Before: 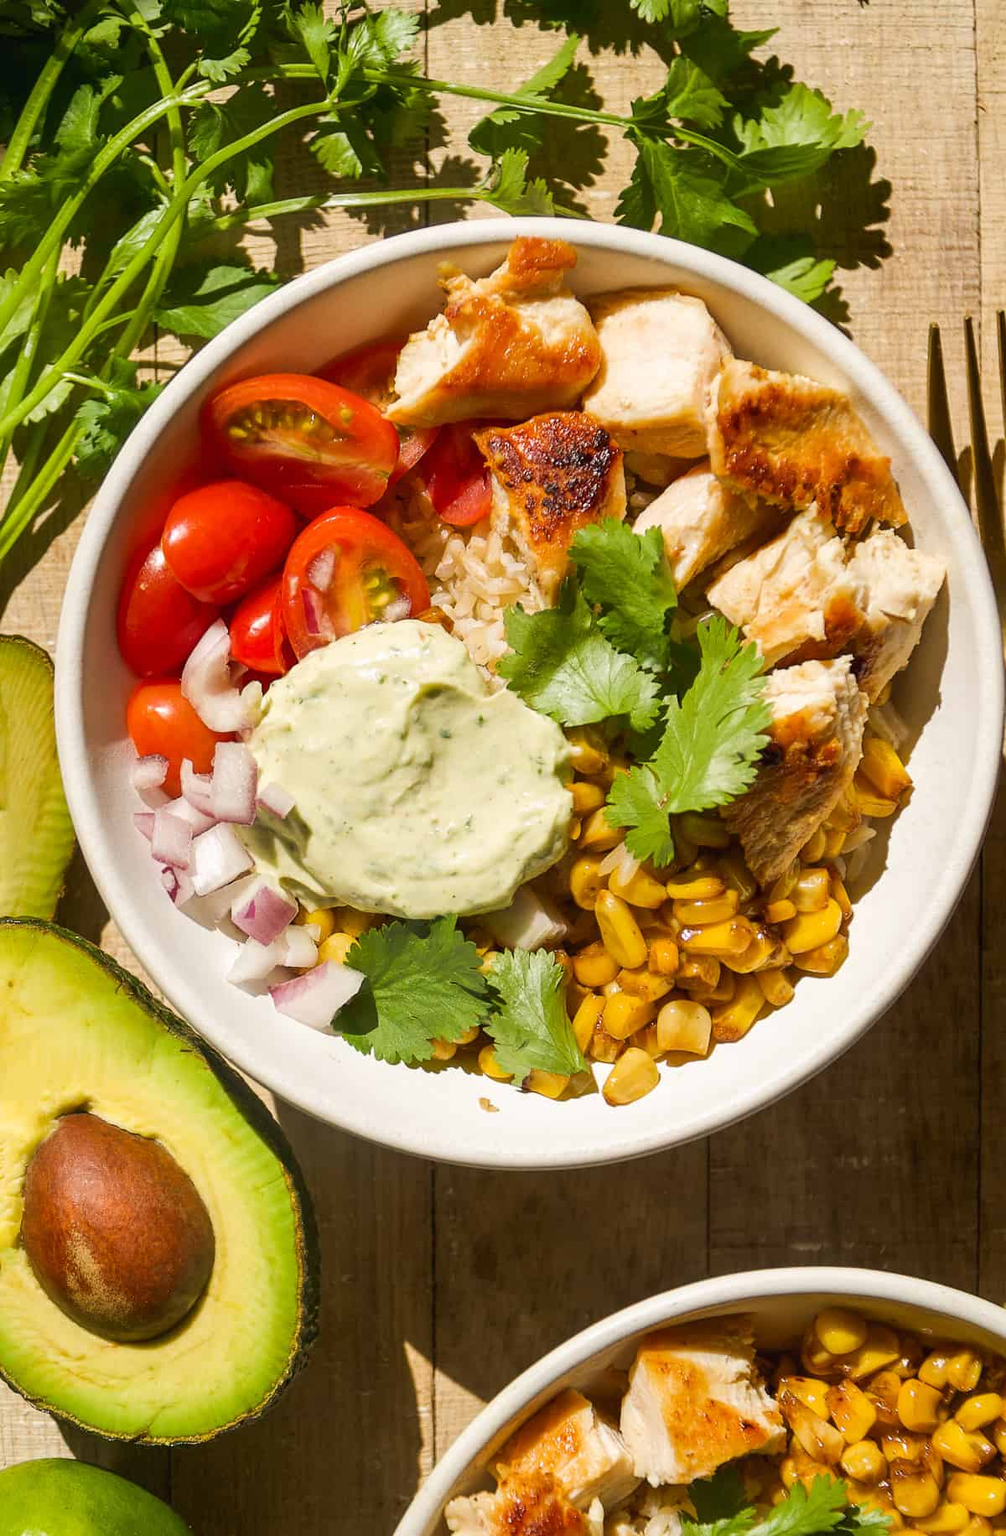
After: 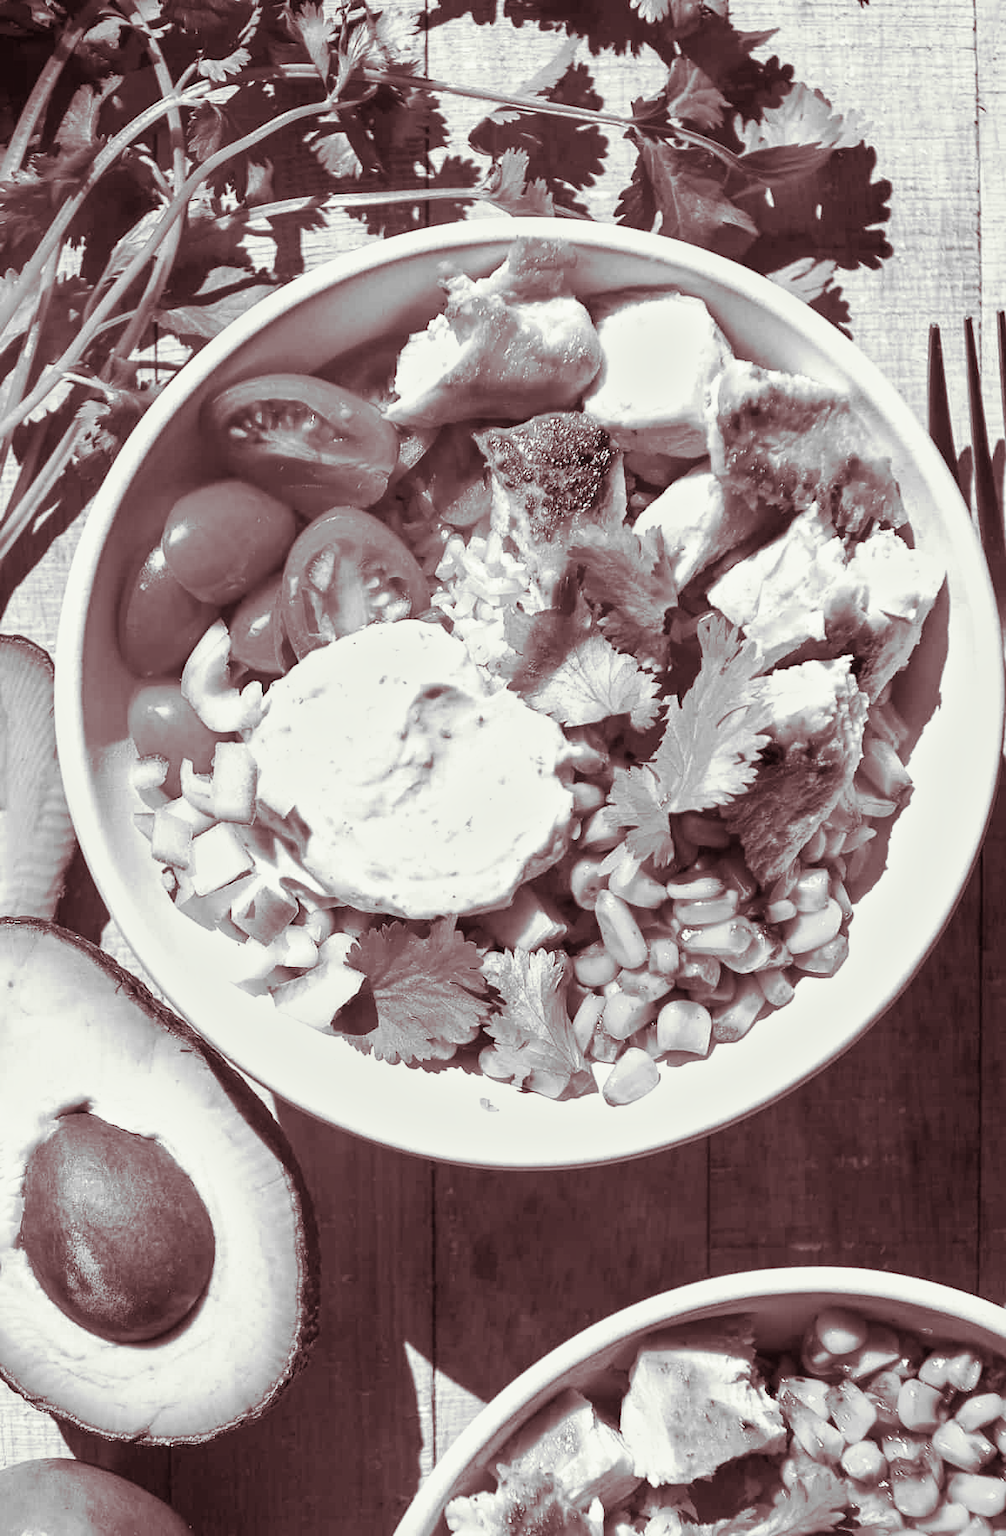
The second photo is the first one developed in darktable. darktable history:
white balance: red 1.004, blue 1.096
exposure: exposure 0.507 EV, compensate highlight preservation false
velvia: on, module defaults
monochrome: a 26.22, b 42.67, size 0.8
split-toning: on, module defaults
